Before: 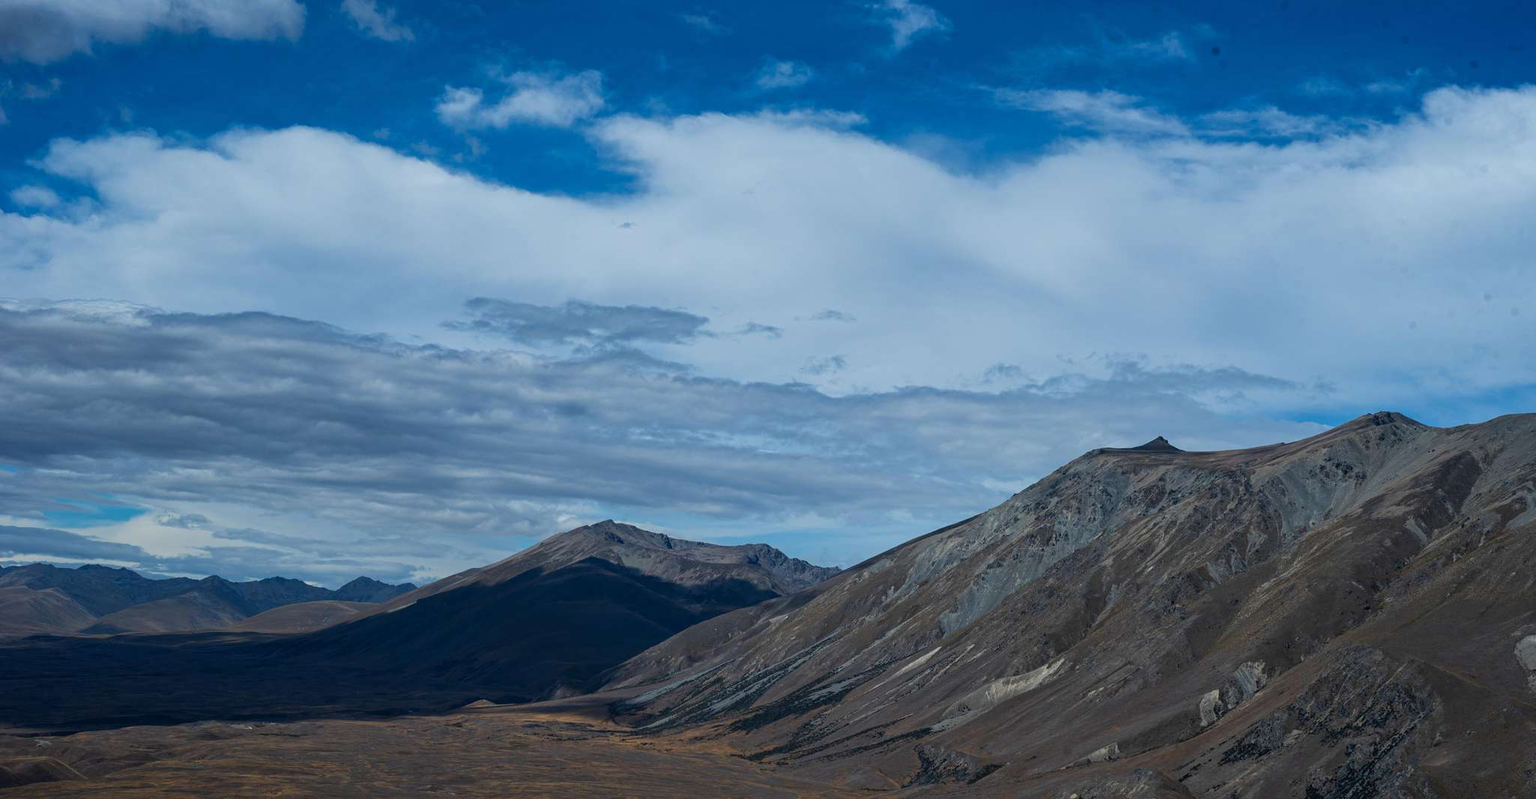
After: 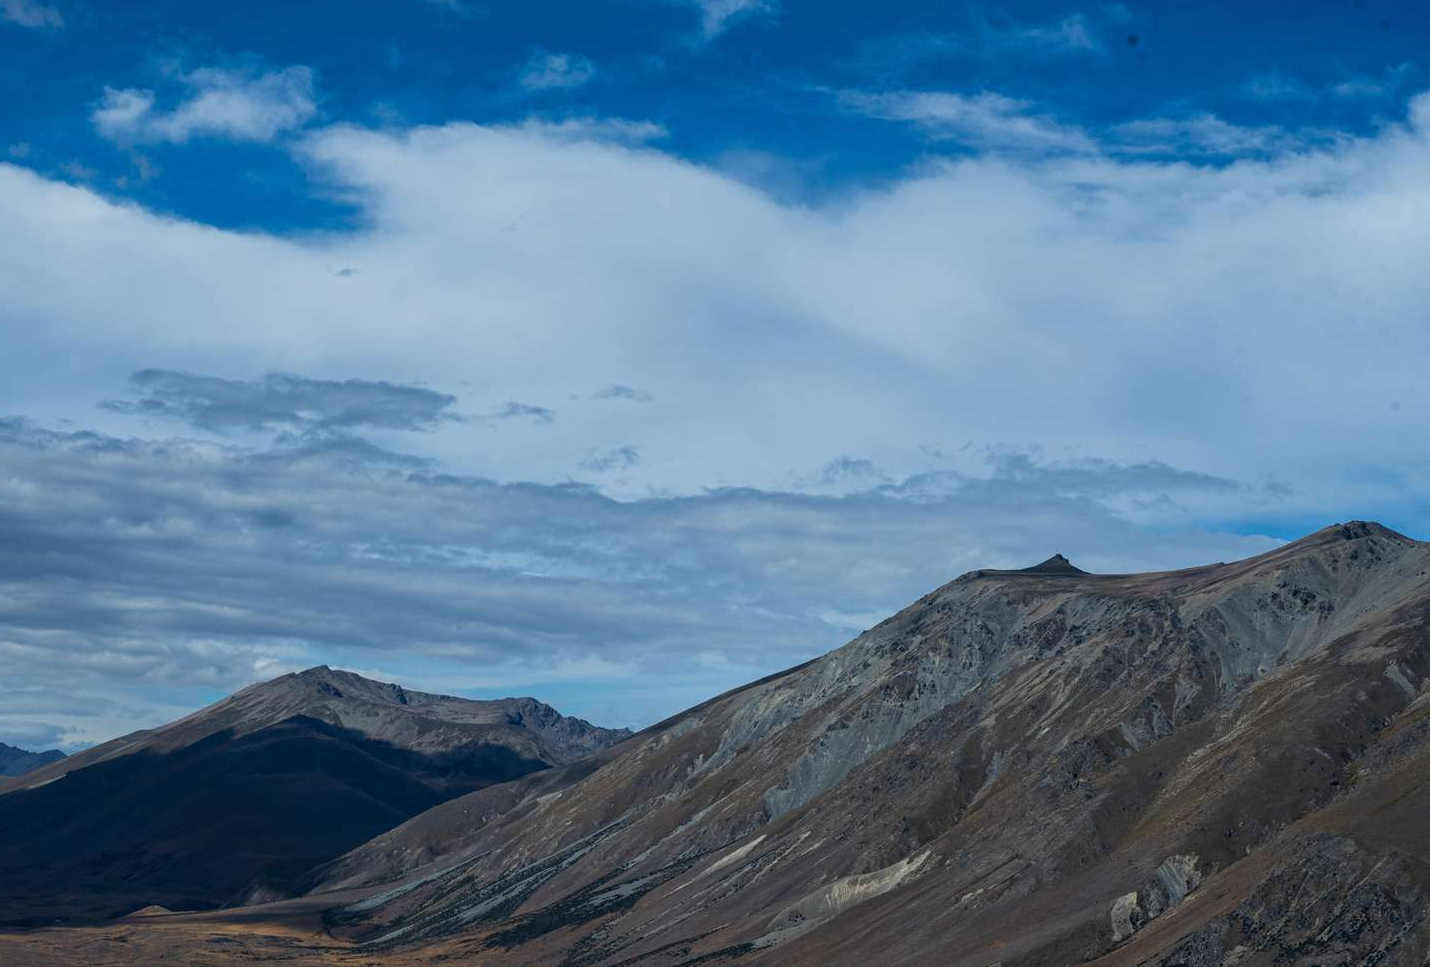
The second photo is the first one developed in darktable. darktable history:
crop and rotate: left 23.919%, top 2.705%, right 6.32%, bottom 6.496%
